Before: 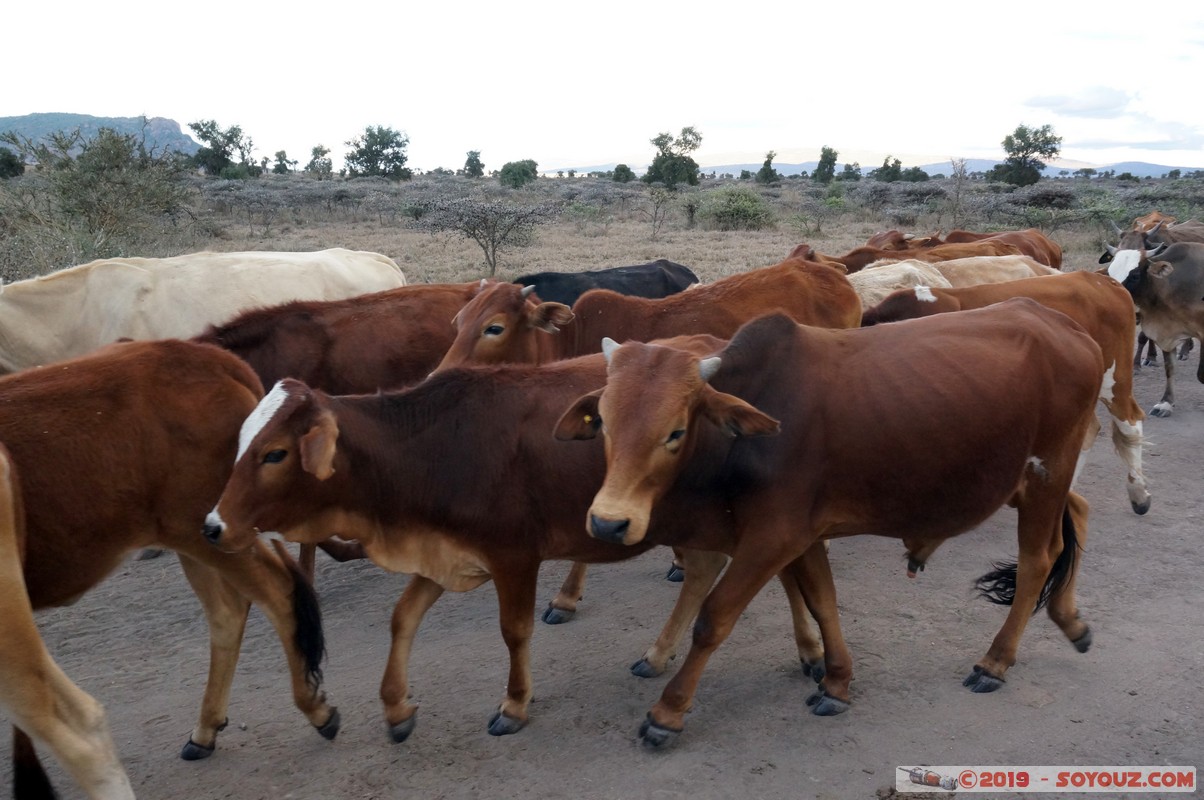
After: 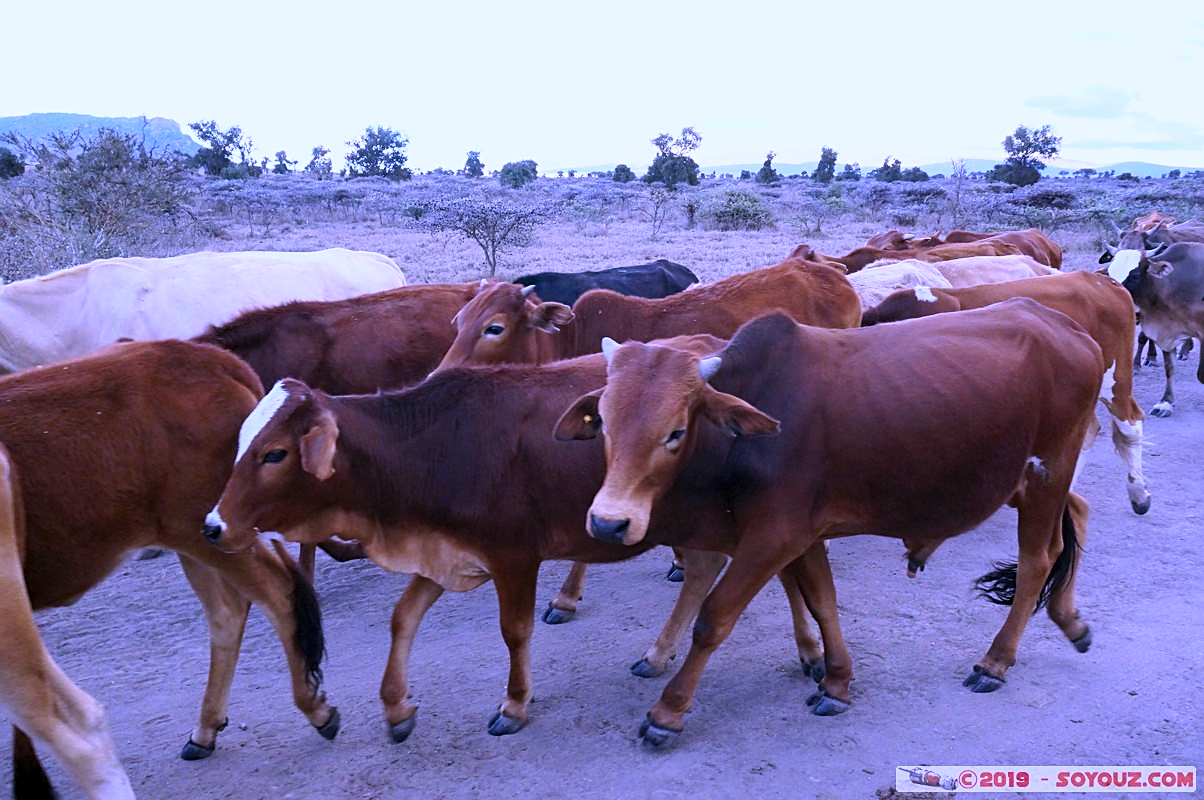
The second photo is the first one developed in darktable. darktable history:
sharpen: on, module defaults
contrast brightness saturation: contrast 0.2, brightness 0.16, saturation 0.22
white balance: red 0.98, blue 1.61
